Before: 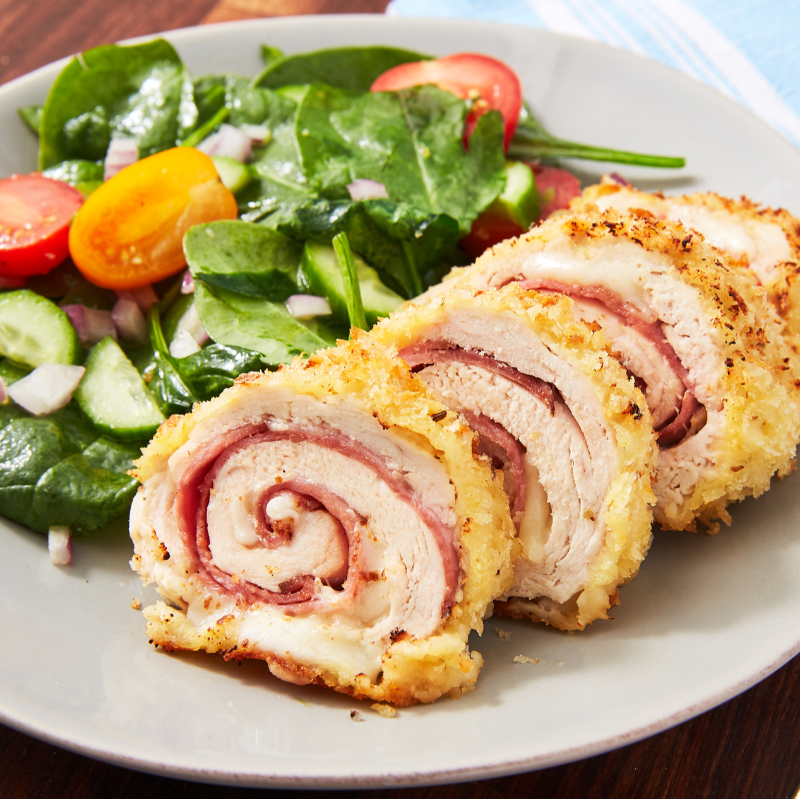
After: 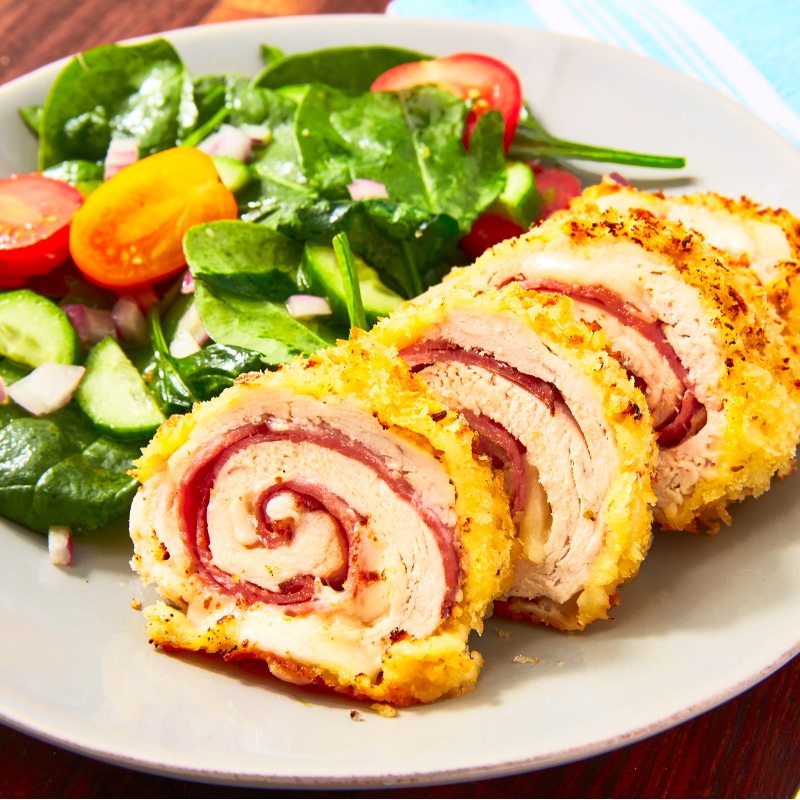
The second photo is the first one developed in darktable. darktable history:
shadows and highlights: shadows 59.77, highlights -59.89
contrast brightness saturation: contrast 0.406, brightness 0.108, saturation 0.21
